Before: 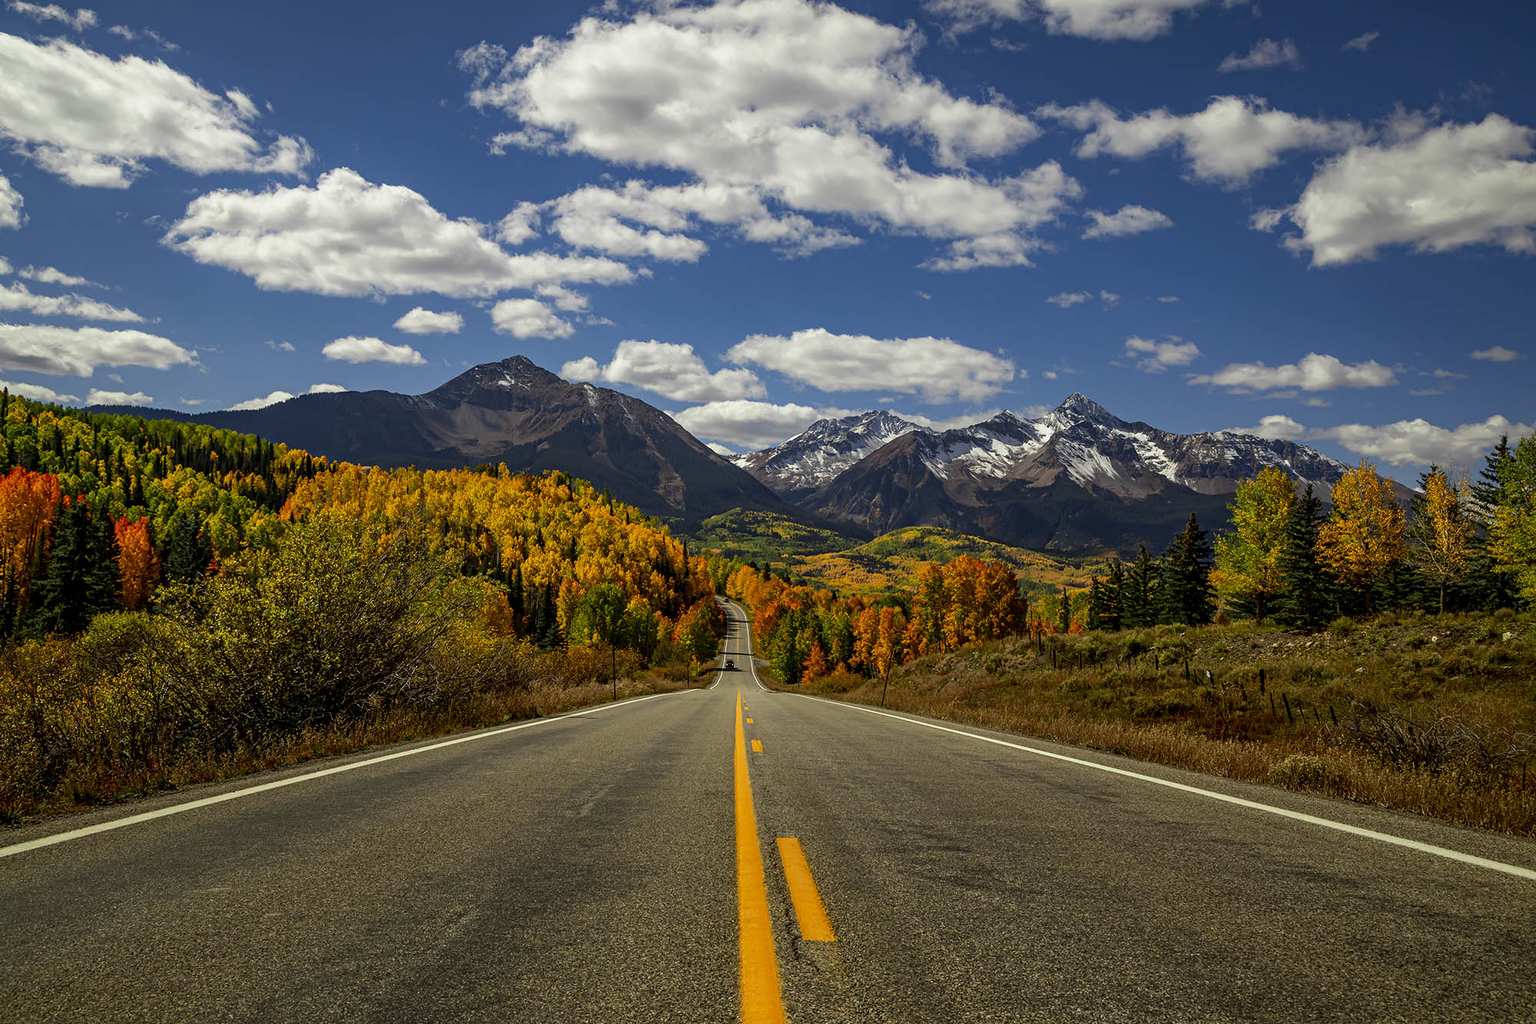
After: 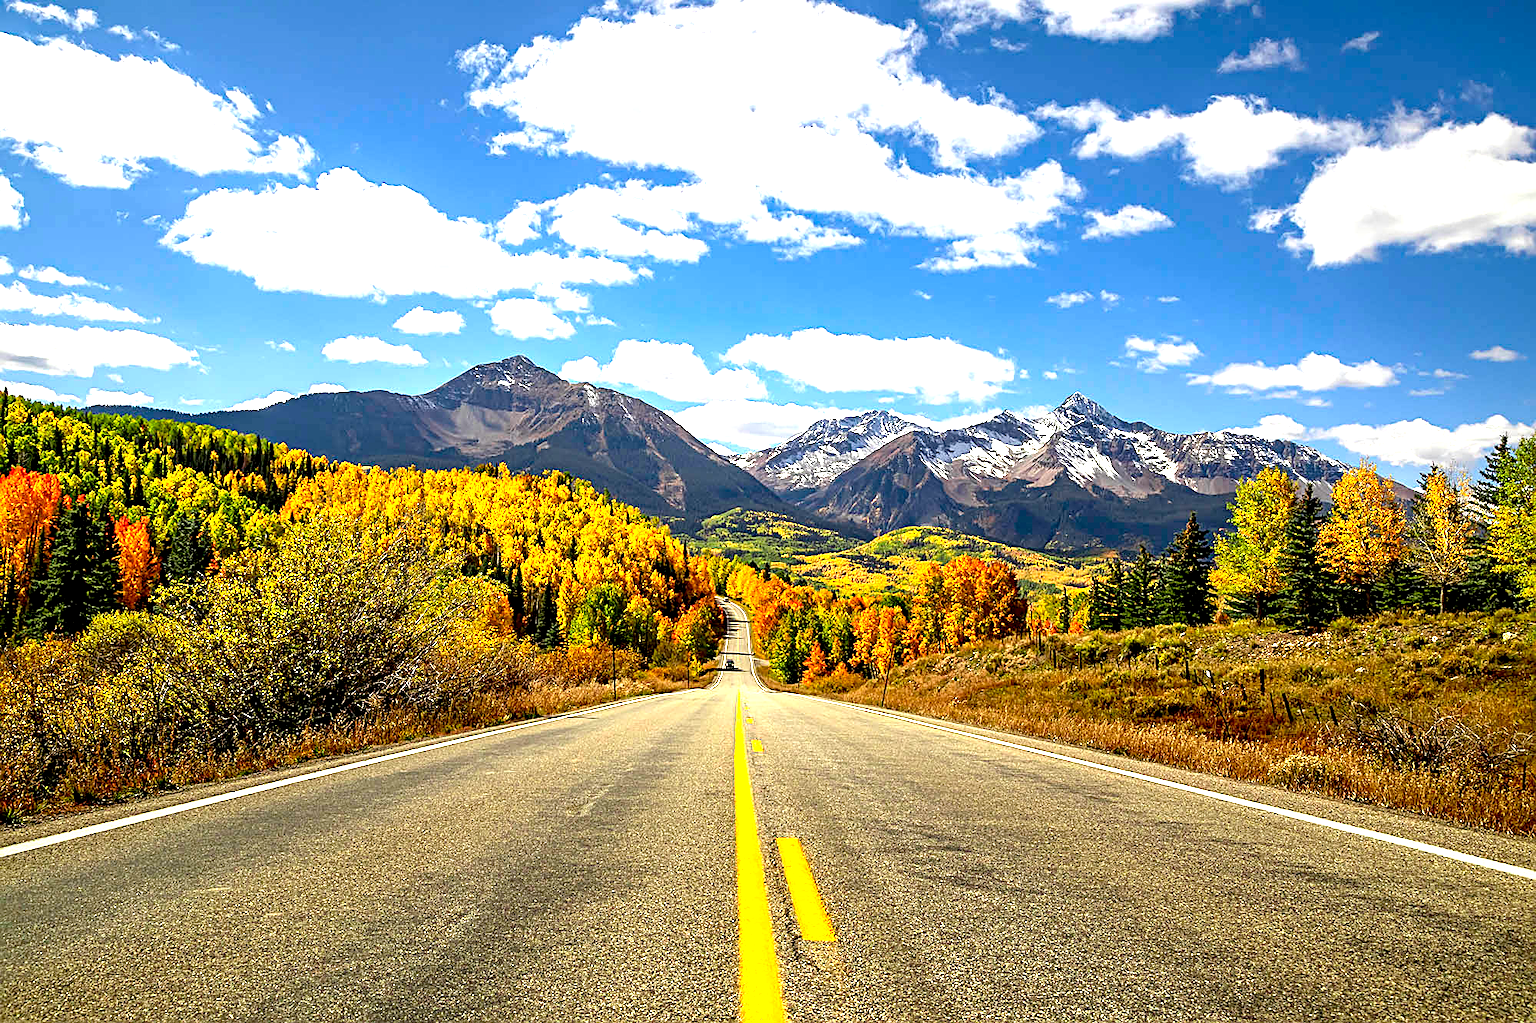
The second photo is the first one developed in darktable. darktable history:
exposure: black level correction 0.002, exposure 1.995 EV, compensate highlight preservation false
sharpen: on, module defaults
